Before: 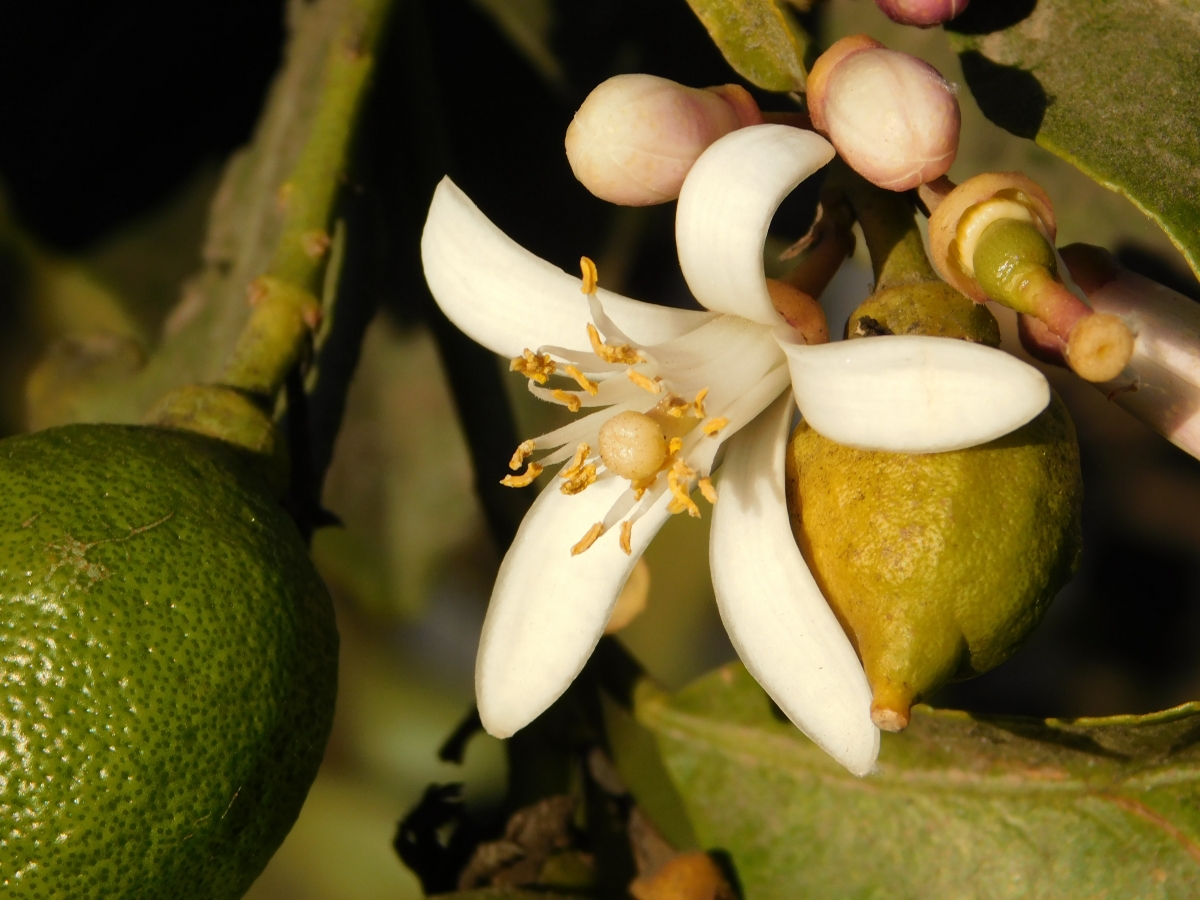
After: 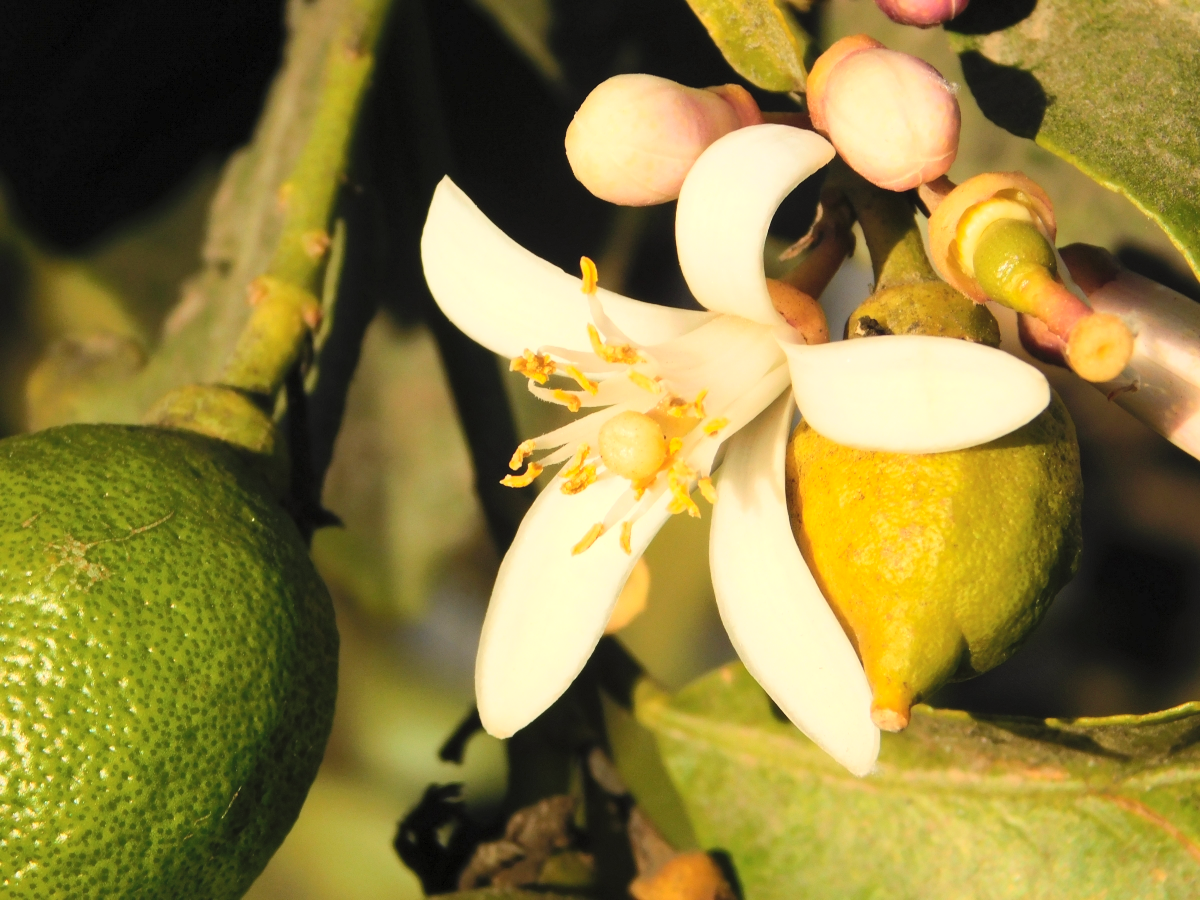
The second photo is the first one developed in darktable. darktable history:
global tonemap: drago (0.7, 100)
contrast brightness saturation: contrast 0.23, brightness 0.1, saturation 0.29
